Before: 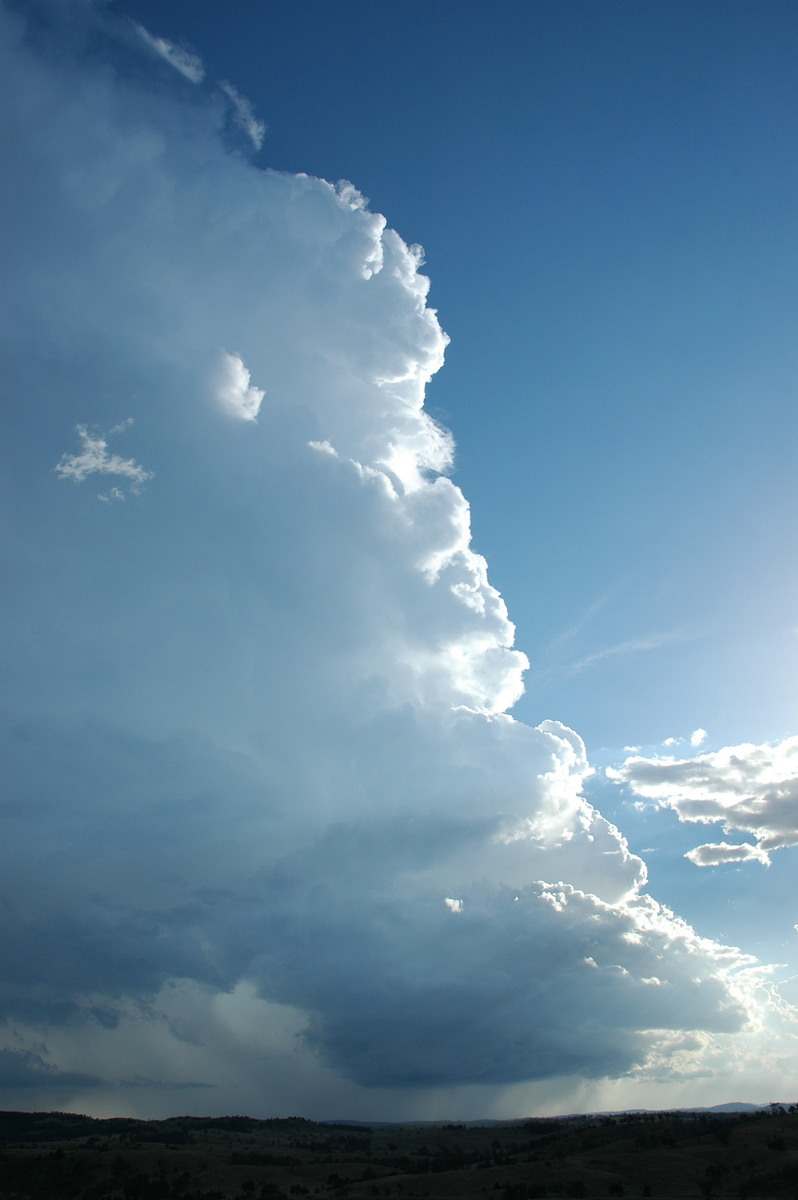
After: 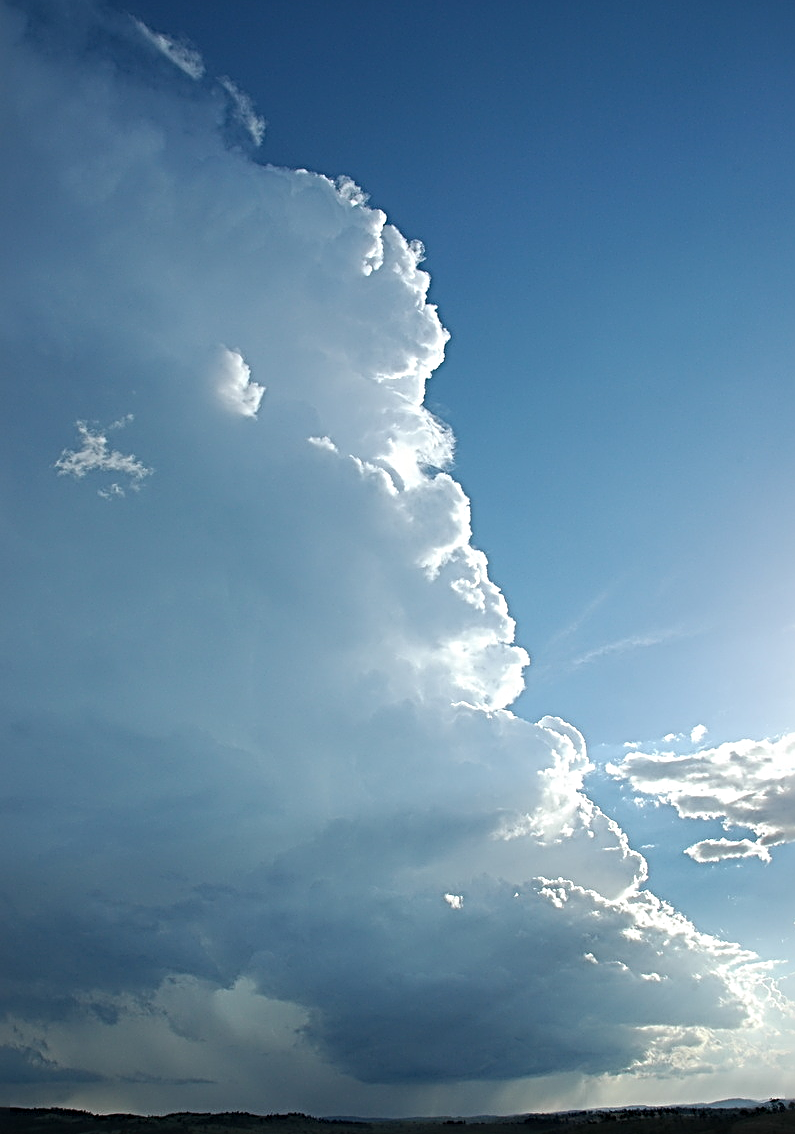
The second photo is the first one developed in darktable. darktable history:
crop: top 0.365%, right 0.254%, bottom 5.082%
sharpen: radius 3.65, amount 0.946
